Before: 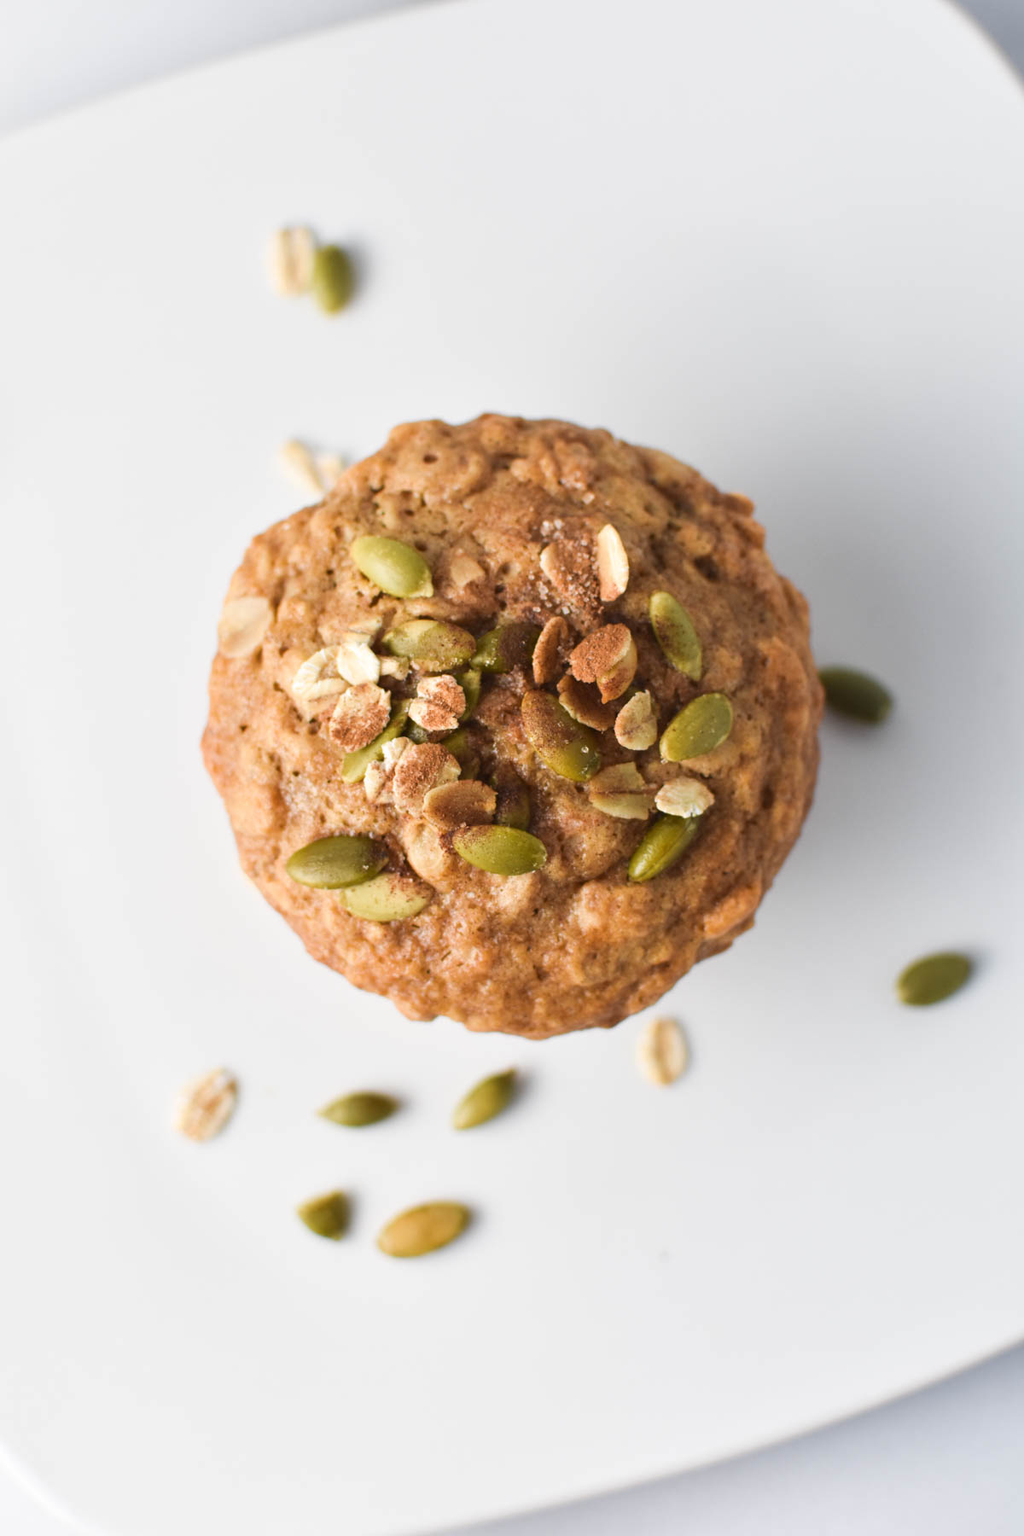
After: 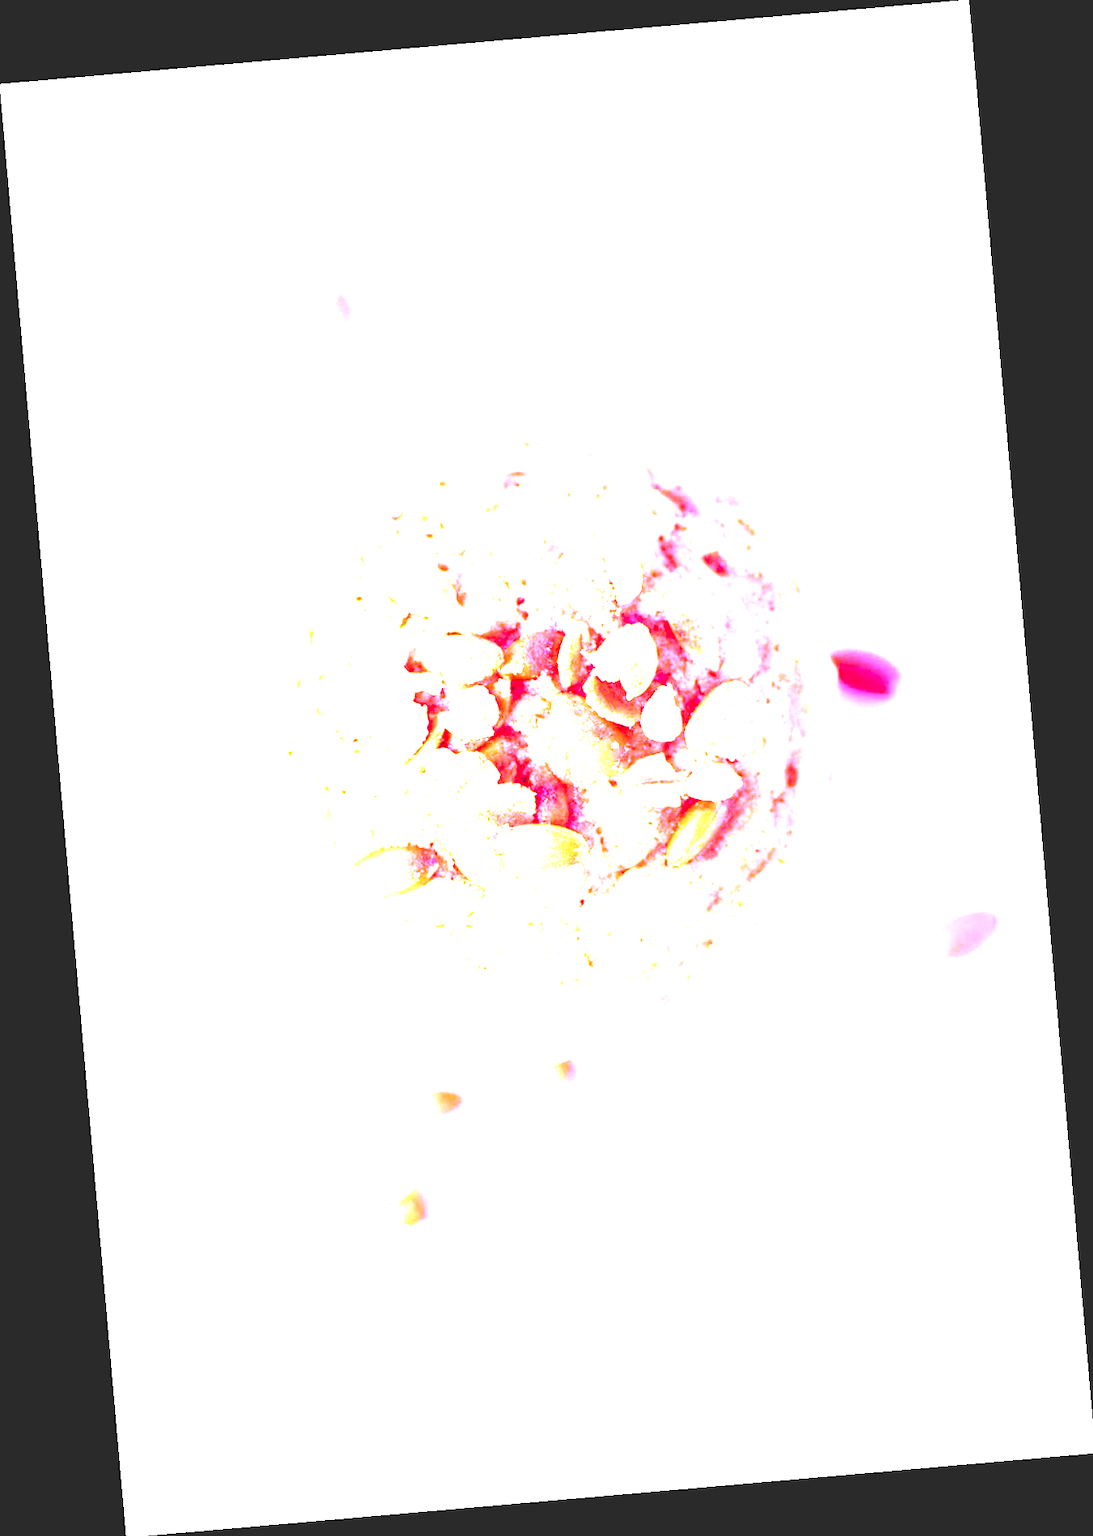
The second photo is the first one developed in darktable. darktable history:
velvia: on, module defaults
rotate and perspective: rotation -4.98°, automatic cropping off
base curve: curves: ch0 [(0, 0.02) (0.083, 0.036) (1, 1)], preserve colors none
white balance: red 8, blue 8
exposure: black level correction -0.036, exposure -0.497 EV, compensate highlight preservation false
